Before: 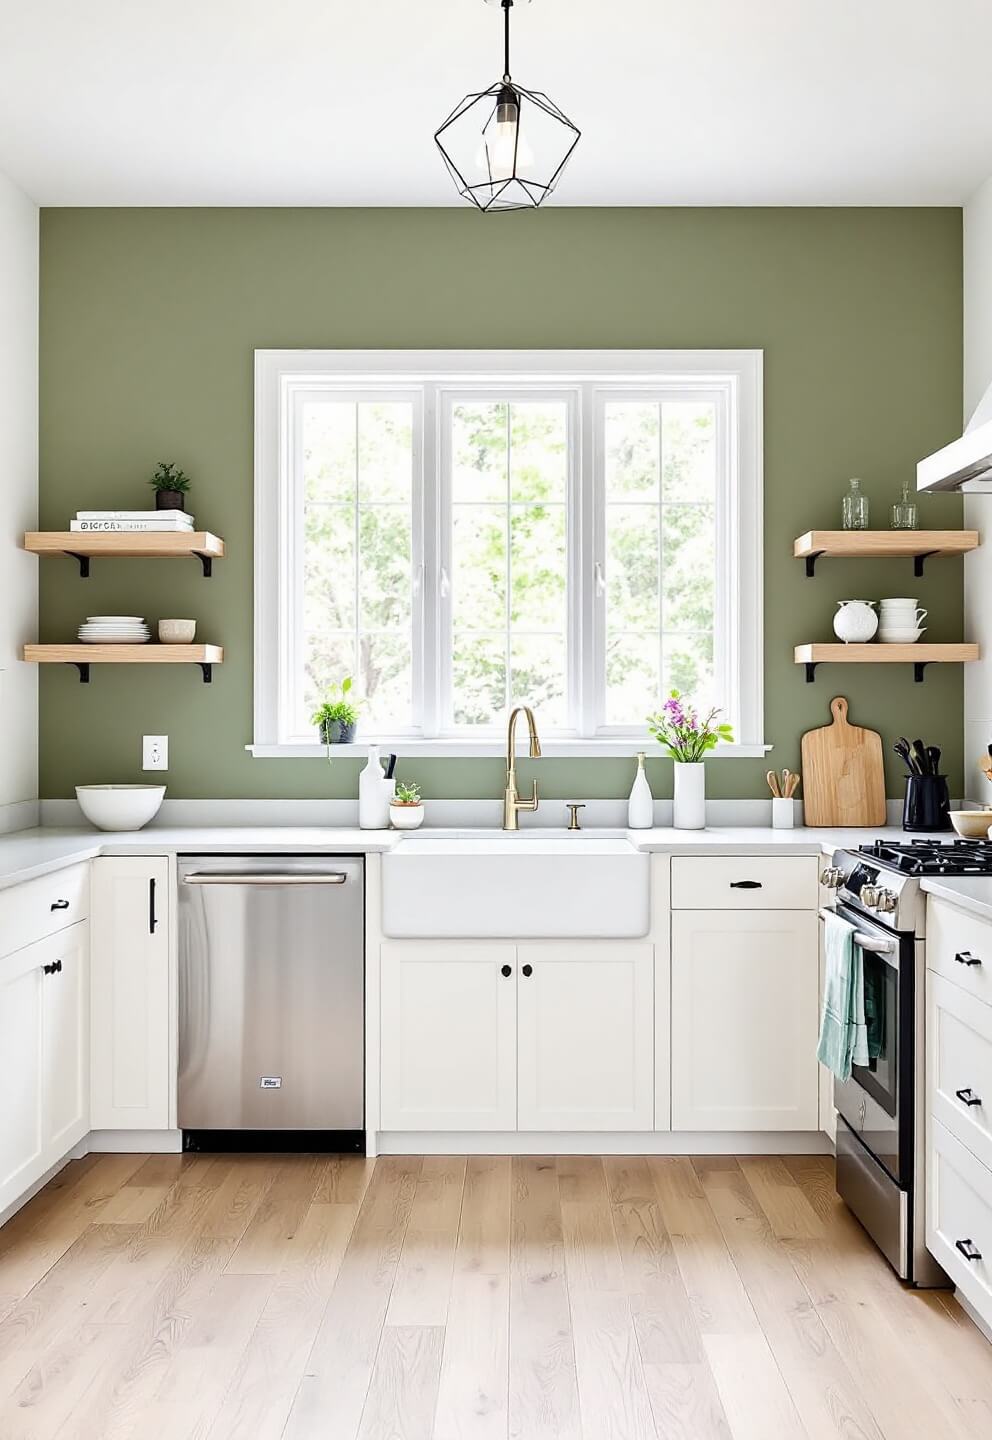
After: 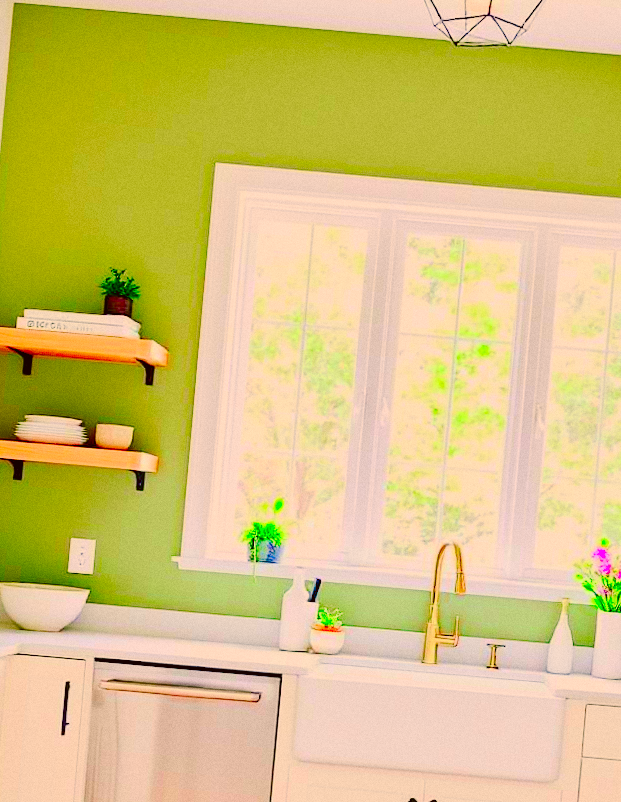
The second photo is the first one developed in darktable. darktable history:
crop and rotate: angle -4.99°, left 2.122%, top 6.945%, right 27.566%, bottom 30.519%
color zones: curves: ch0 [(0.25, 0.5) (0.463, 0.627) (0.484, 0.637) (0.75, 0.5)]
color balance rgb: shadows lift › chroma 1%, shadows lift › hue 240.84°, highlights gain › chroma 2%, highlights gain › hue 73.2°, global offset › luminance -0.5%, perceptual saturation grading › global saturation 20%, perceptual saturation grading › highlights -25%, perceptual saturation grading › shadows 50%, global vibrance 25.26%
grain: coarseness 7.08 ISO, strength 21.67%, mid-tones bias 59.58%
base curve: curves: ch0 [(0, 0) (0.158, 0.273) (0.879, 0.895) (1, 1)], preserve colors none
color correction: saturation 3
tone curve: curves: ch0 [(0, 0.019) (0.204, 0.162) (0.491, 0.519) (0.748, 0.765) (1, 0.919)]; ch1 [(0, 0) (0.201, 0.113) (0.372, 0.282) (0.443, 0.434) (0.496, 0.504) (0.566, 0.585) (0.761, 0.803) (1, 1)]; ch2 [(0, 0) (0.434, 0.447) (0.483, 0.487) (0.555, 0.563) (0.697, 0.68) (1, 1)], color space Lab, independent channels, preserve colors none
